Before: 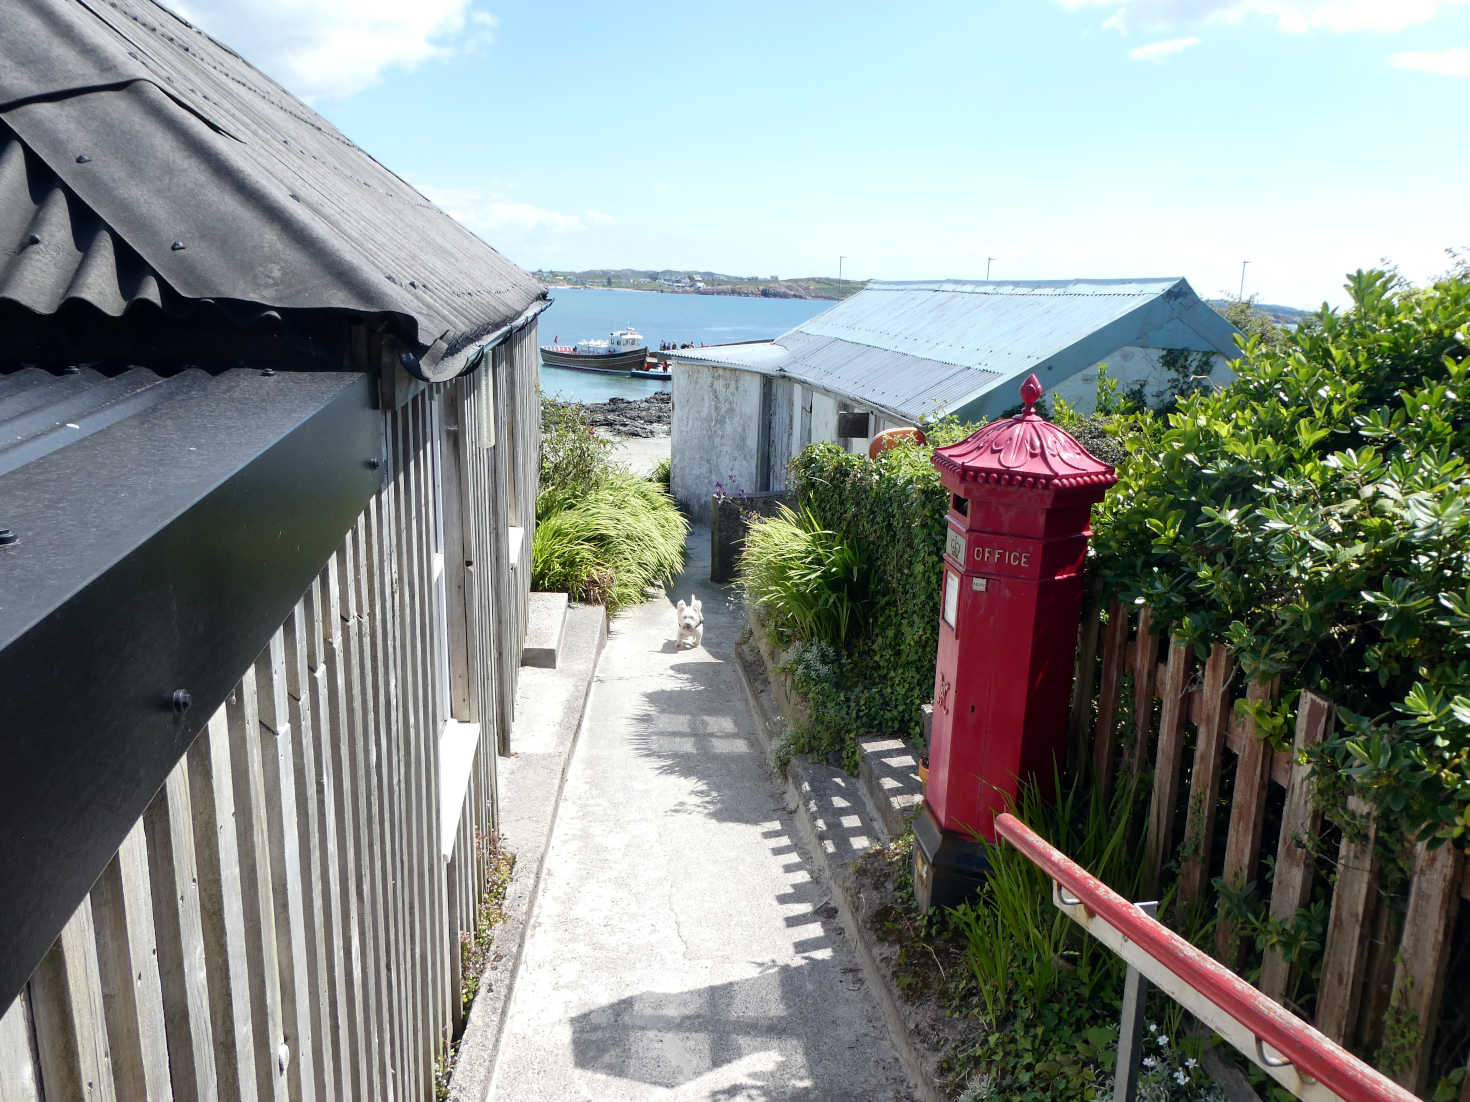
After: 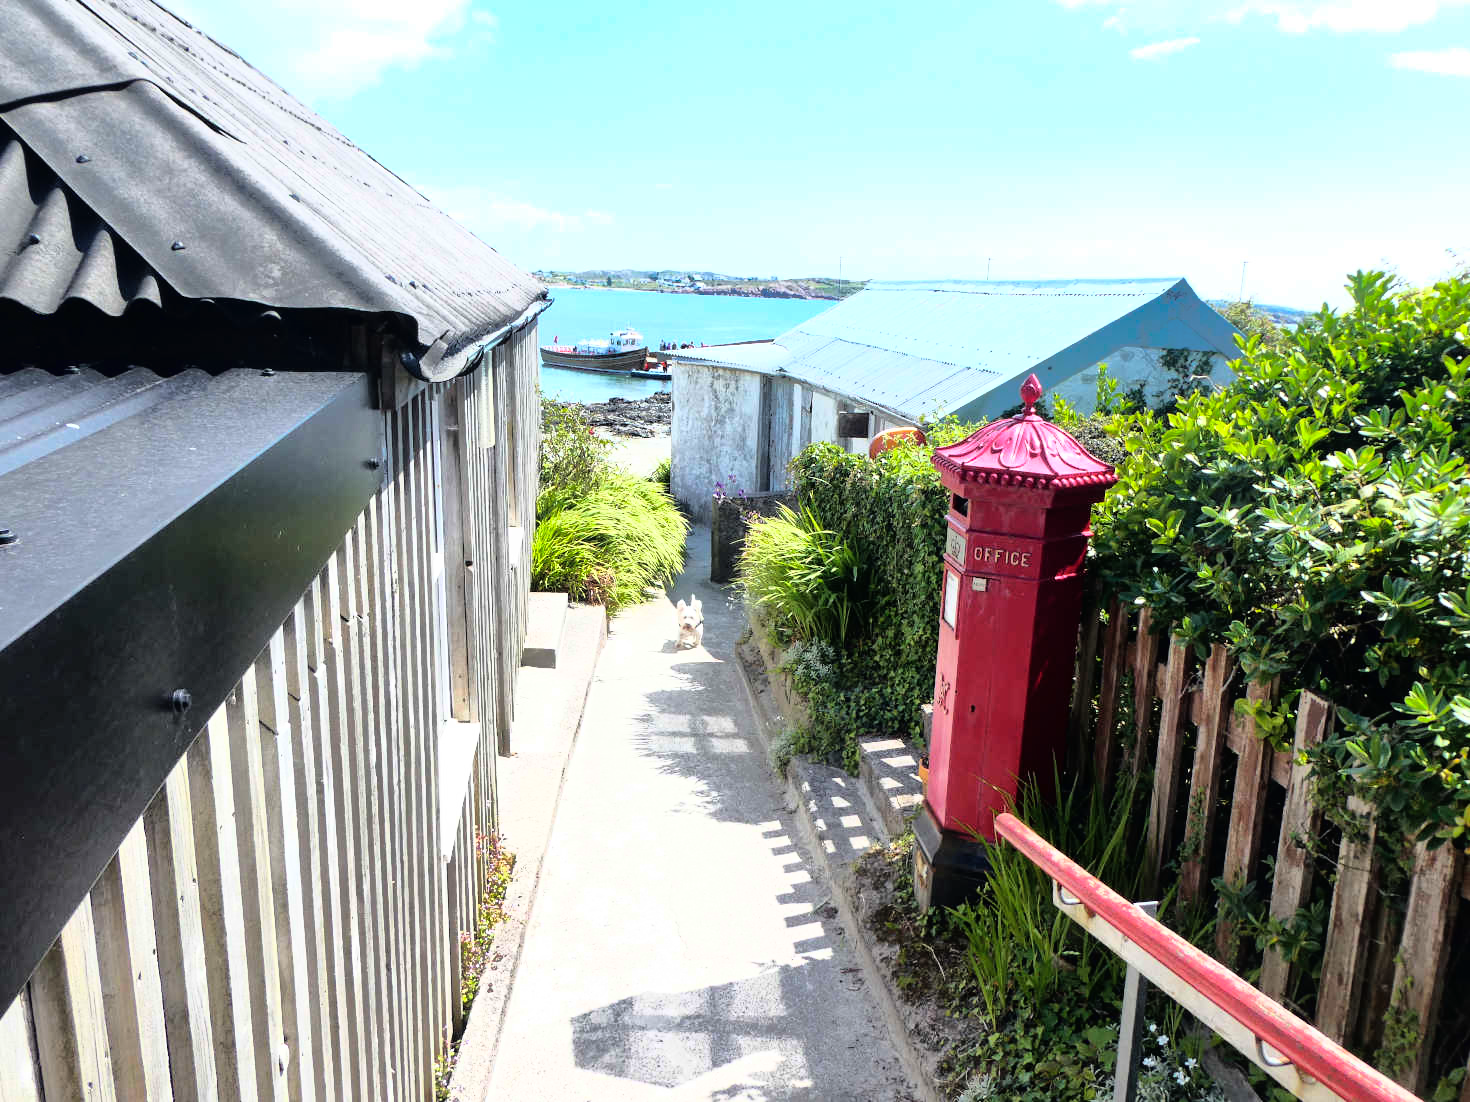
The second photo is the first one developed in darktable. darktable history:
base curve: curves: ch0 [(0, 0) (0.007, 0.004) (0.027, 0.03) (0.046, 0.07) (0.207, 0.54) (0.442, 0.872) (0.673, 0.972) (1, 1)]
contrast equalizer: y [[0.5, 0.5, 0.472, 0.5, 0.5, 0.5], [0.5 ×6], [0.5 ×6], [0 ×6], [0 ×6]], mix 0.601
shadows and highlights: shadows 39.77, highlights -59.85
